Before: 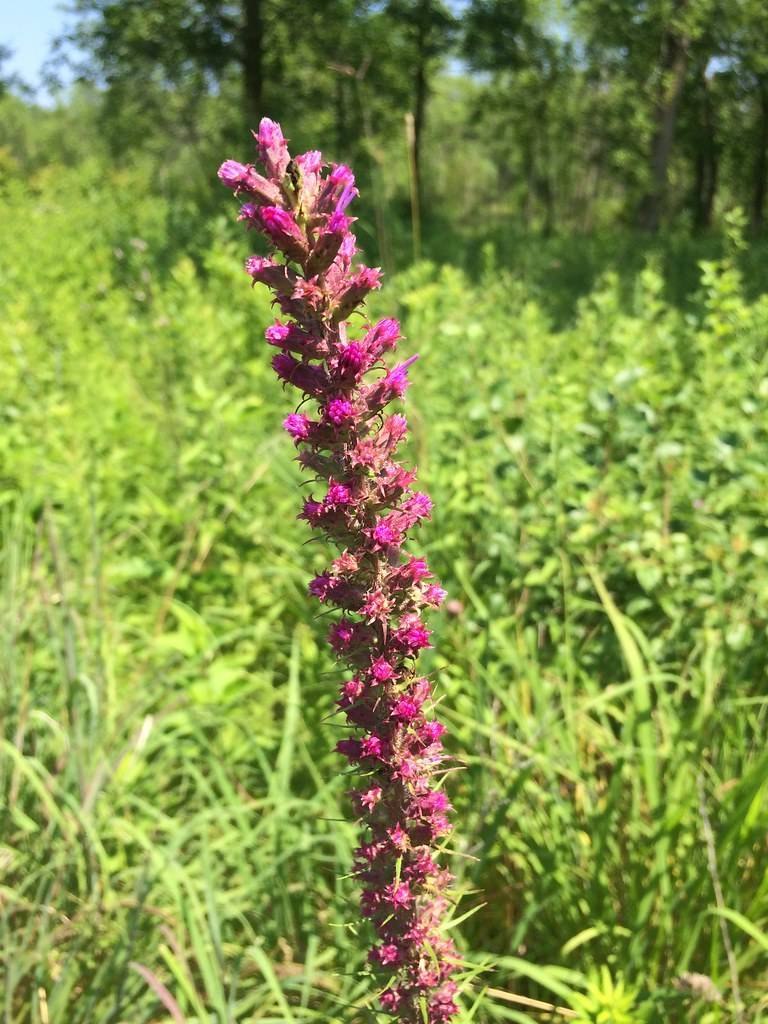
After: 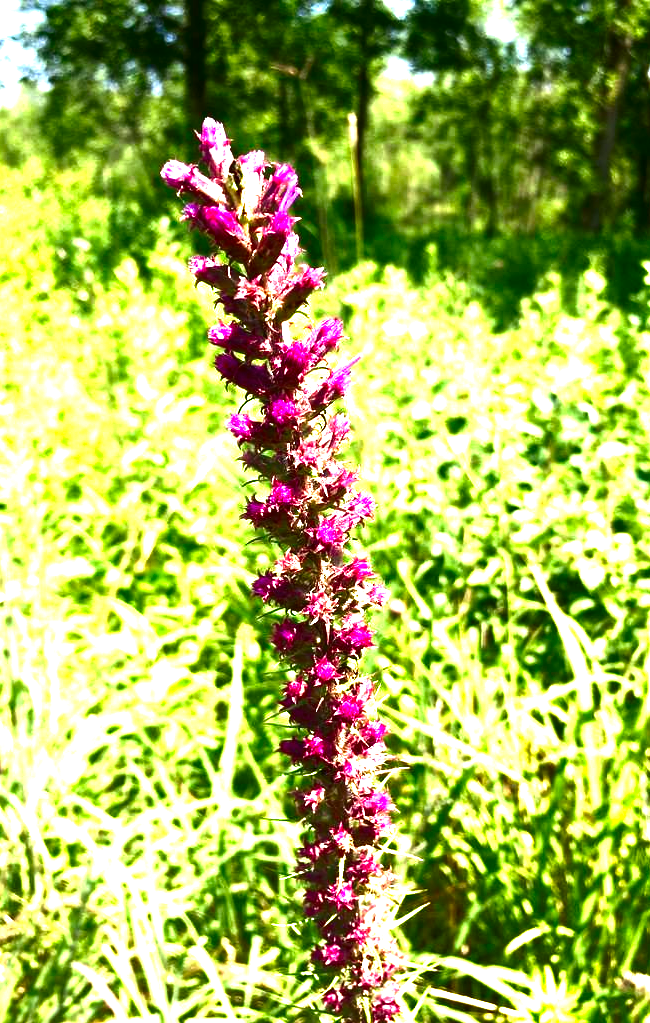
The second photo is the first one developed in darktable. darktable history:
crop: left 7.453%, right 7.818%
contrast brightness saturation: brightness -0.518
exposure: exposure 0.948 EV, compensate highlight preservation false
levels: levels [0, 0.352, 0.703]
